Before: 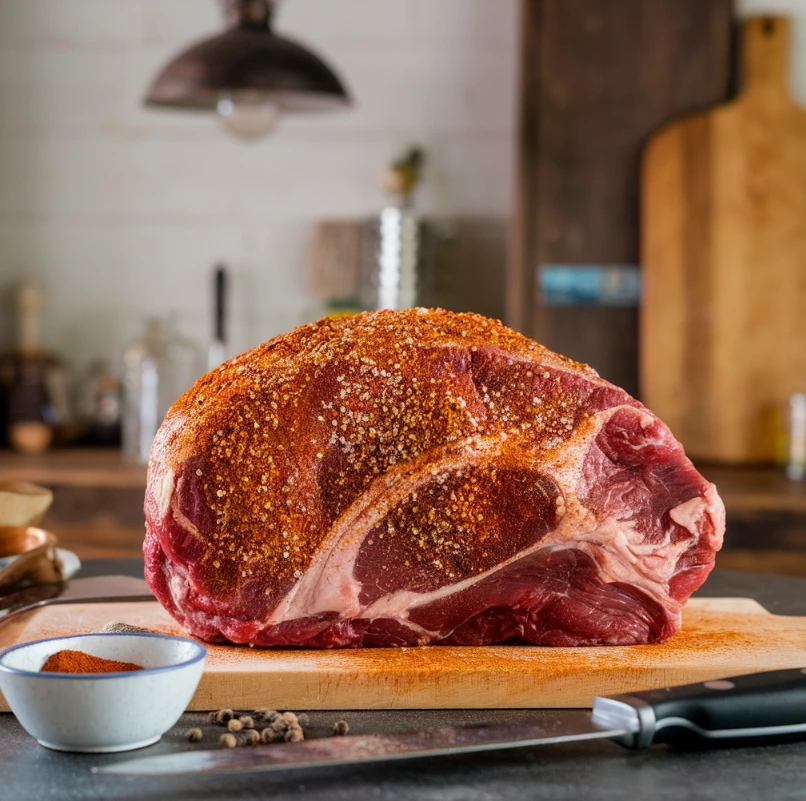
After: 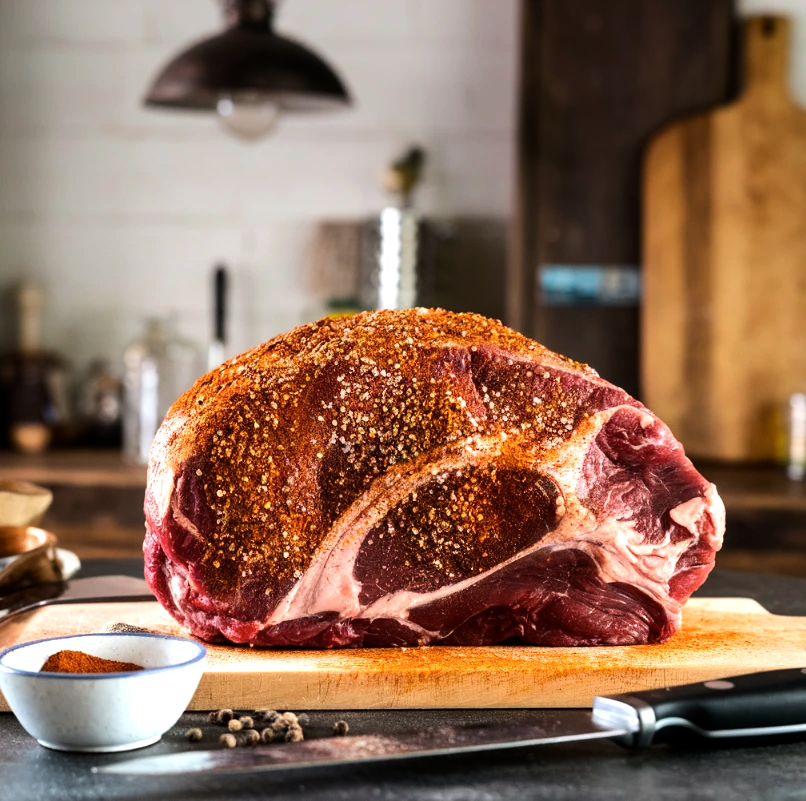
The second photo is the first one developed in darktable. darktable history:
tone equalizer: -8 EV -1.08 EV, -7 EV -1.01 EV, -6 EV -0.867 EV, -5 EV -0.578 EV, -3 EV 0.578 EV, -2 EV 0.867 EV, -1 EV 1.01 EV, +0 EV 1.08 EV, edges refinement/feathering 500, mask exposure compensation -1.57 EV, preserve details no
levels: mode automatic, gray 50.8%
graduated density: on, module defaults
